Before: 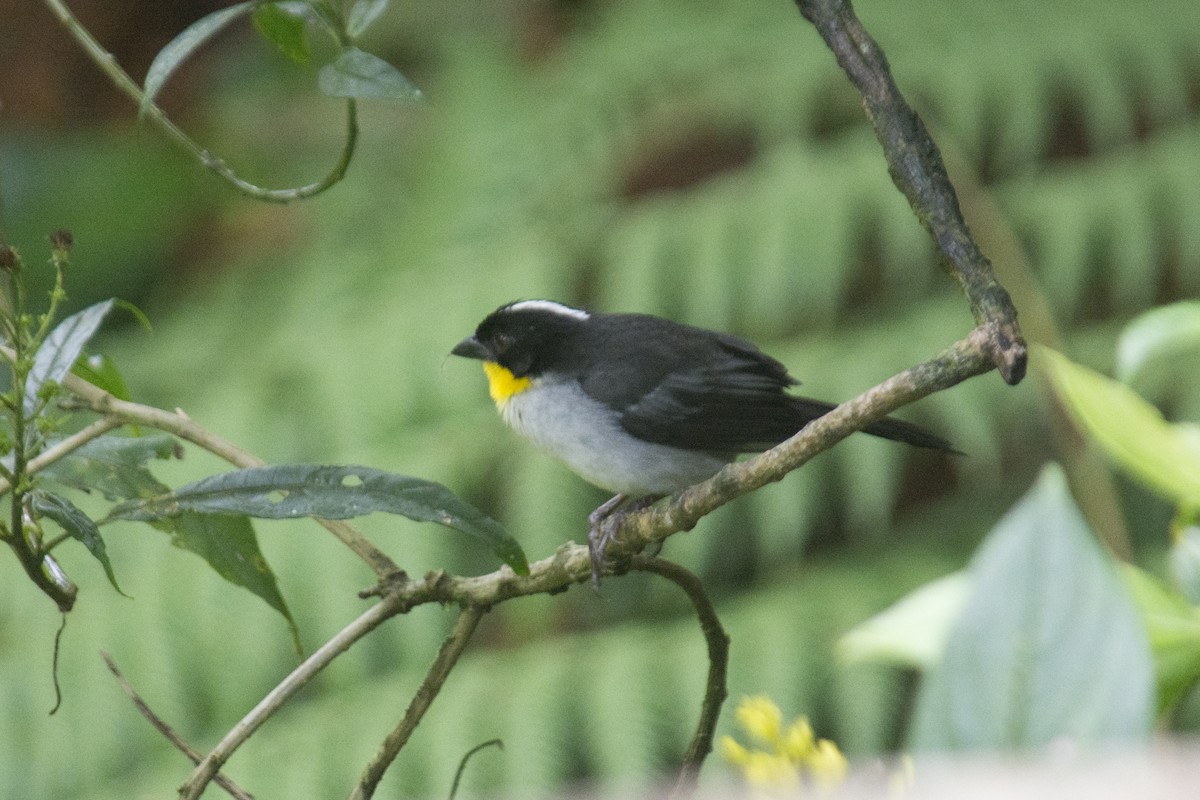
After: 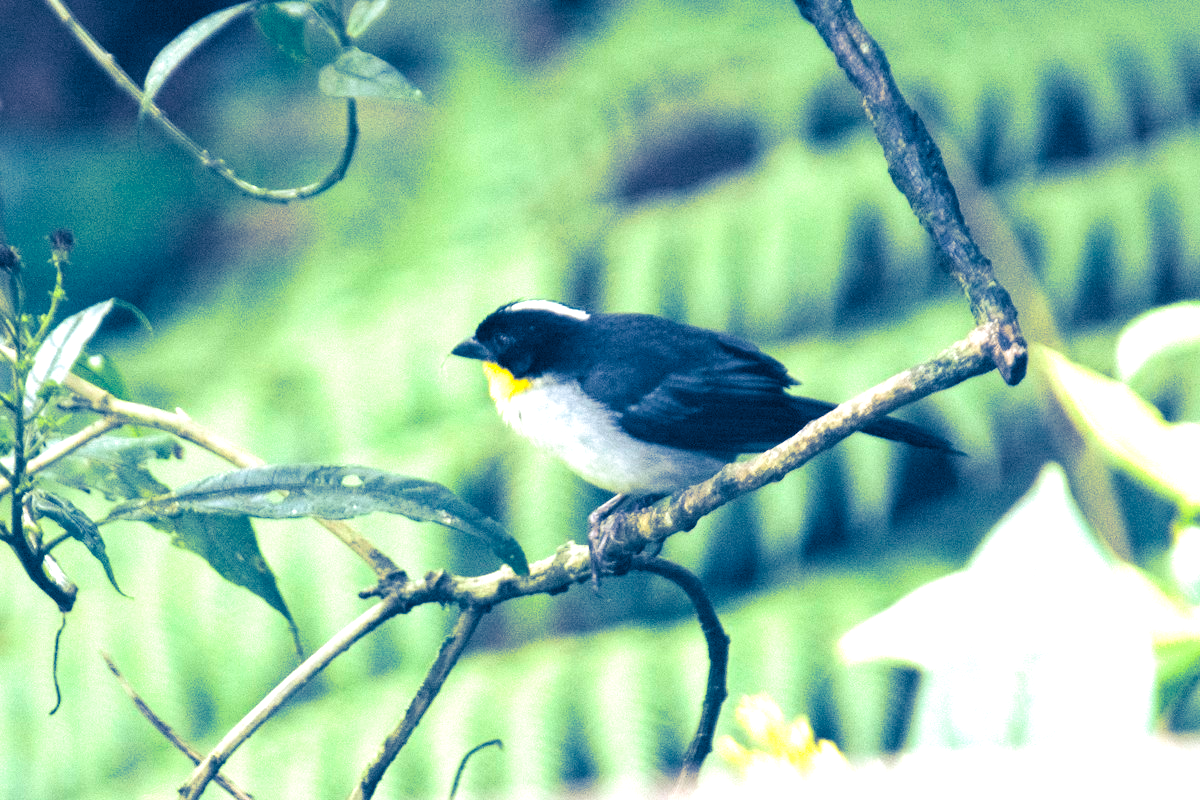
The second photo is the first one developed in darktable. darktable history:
split-toning: shadows › hue 226.8°, shadows › saturation 1, highlights › saturation 0, balance -61.41
exposure: black level correction 0, exposure 1.3 EV, compensate exposure bias true, compensate highlight preservation false
